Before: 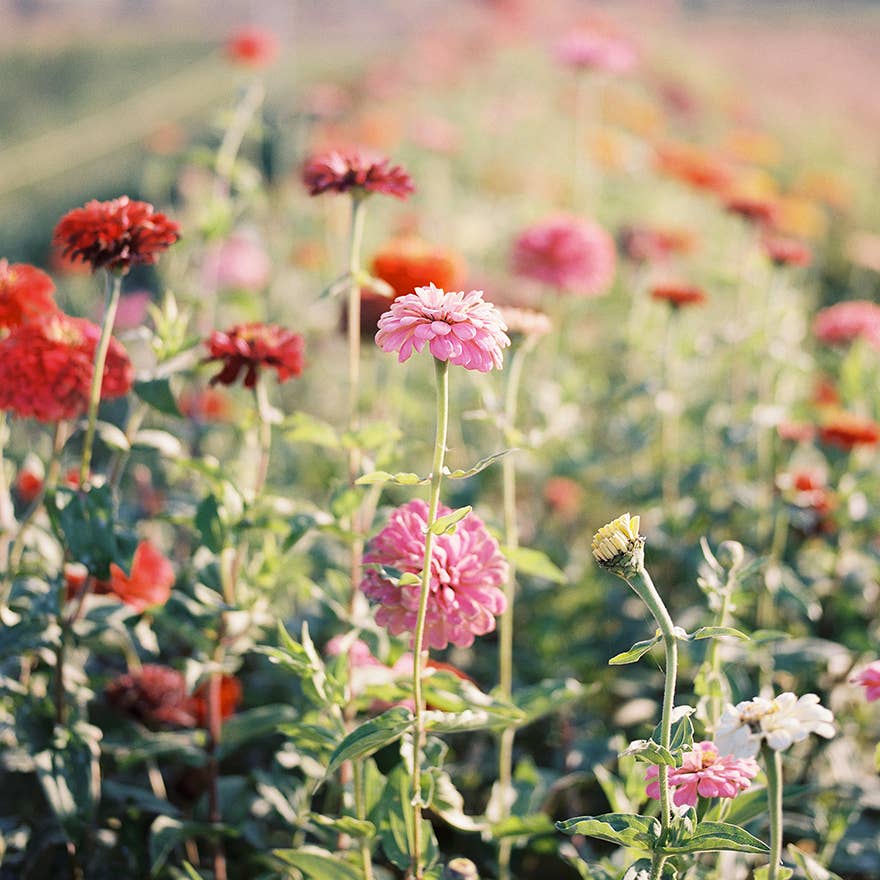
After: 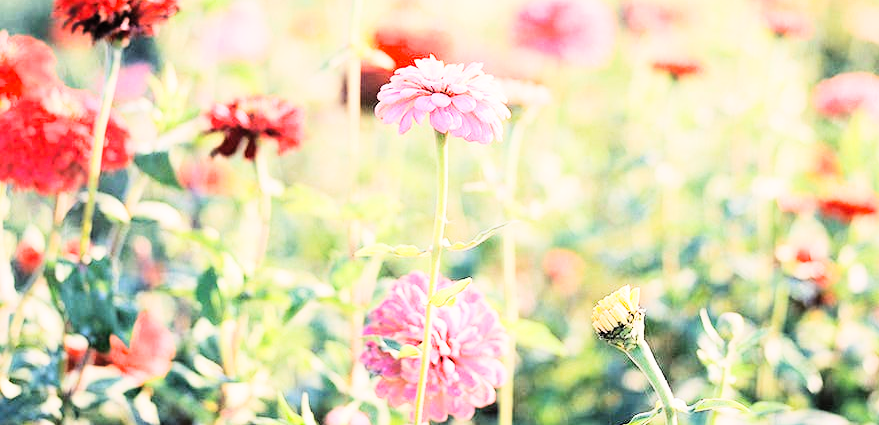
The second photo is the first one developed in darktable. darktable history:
exposure: exposure 1.15 EV, compensate highlight preservation false
filmic rgb: black relative exposure -5 EV, hardness 2.88, contrast 1.3, highlights saturation mix -30%
crop and rotate: top 26.056%, bottom 25.543%
contrast brightness saturation: contrast 0.2, brightness 0.16, saturation 0.22
